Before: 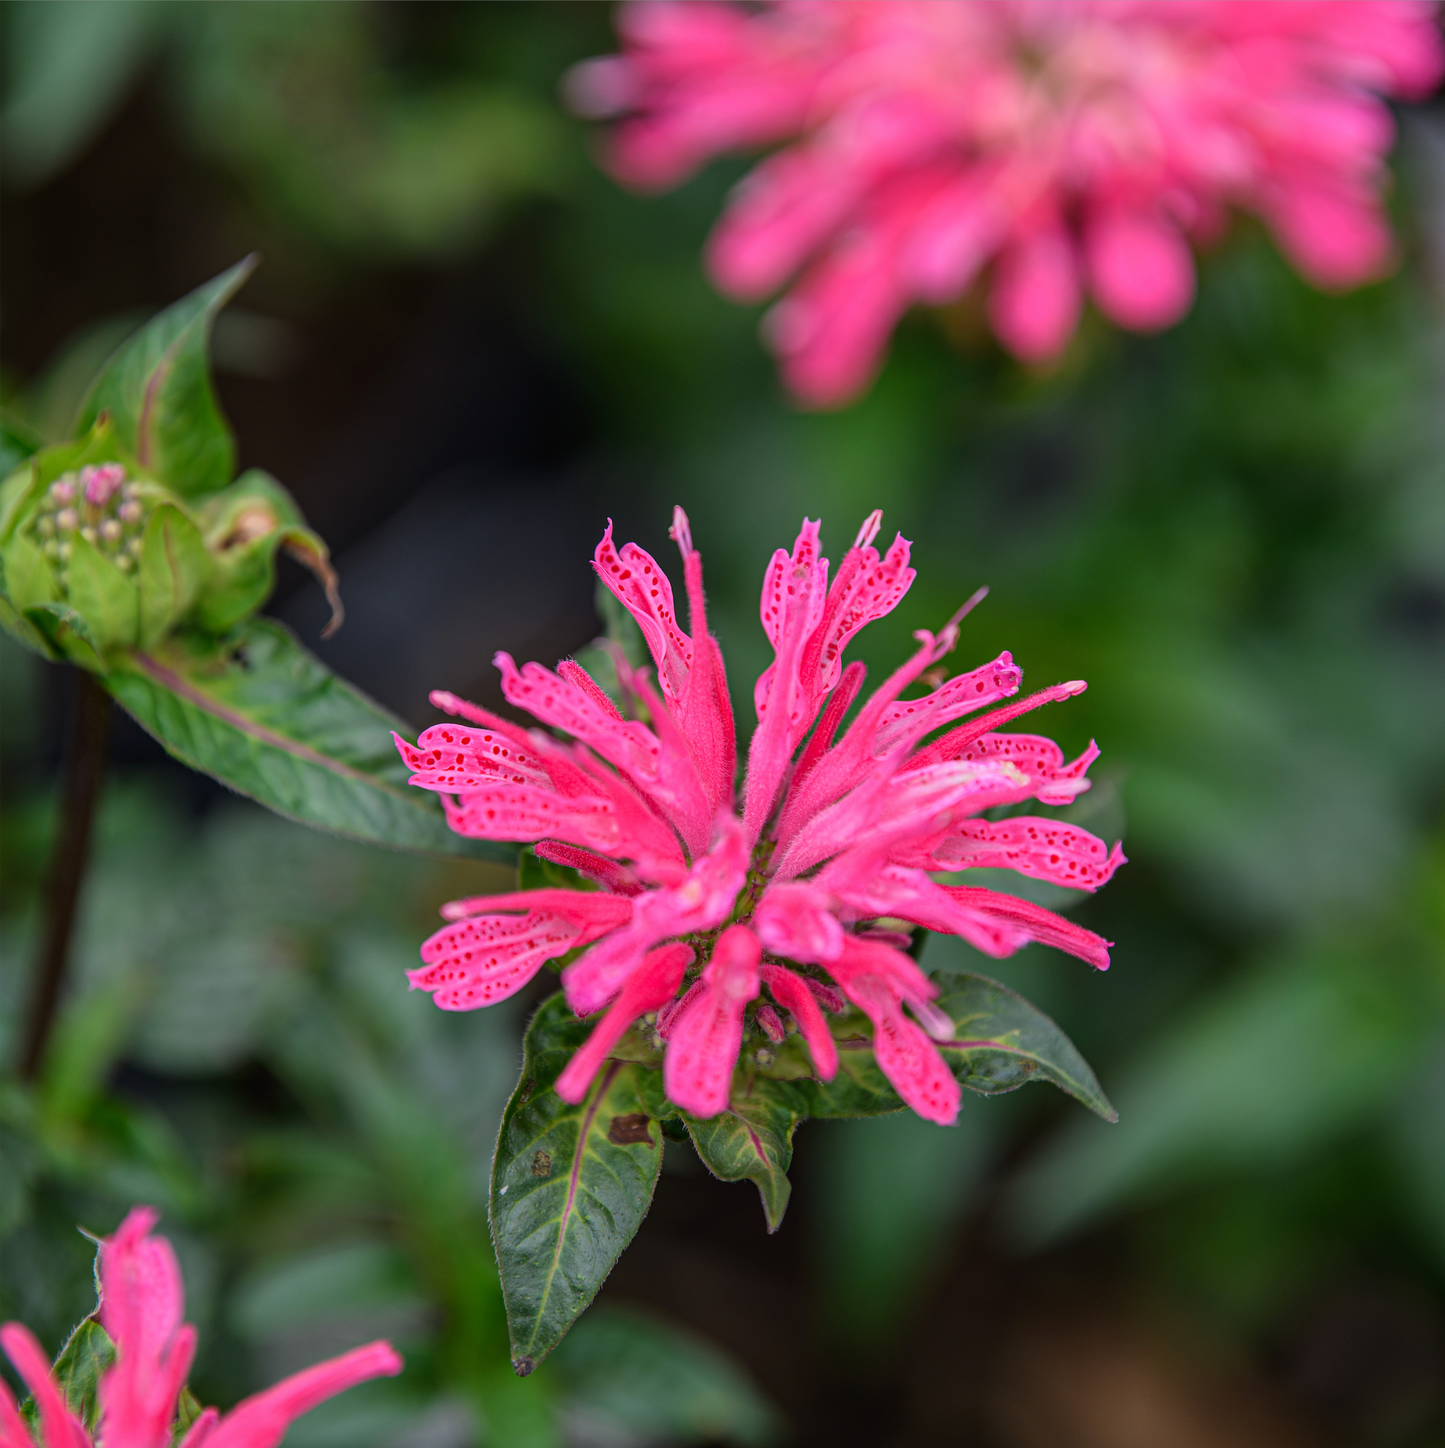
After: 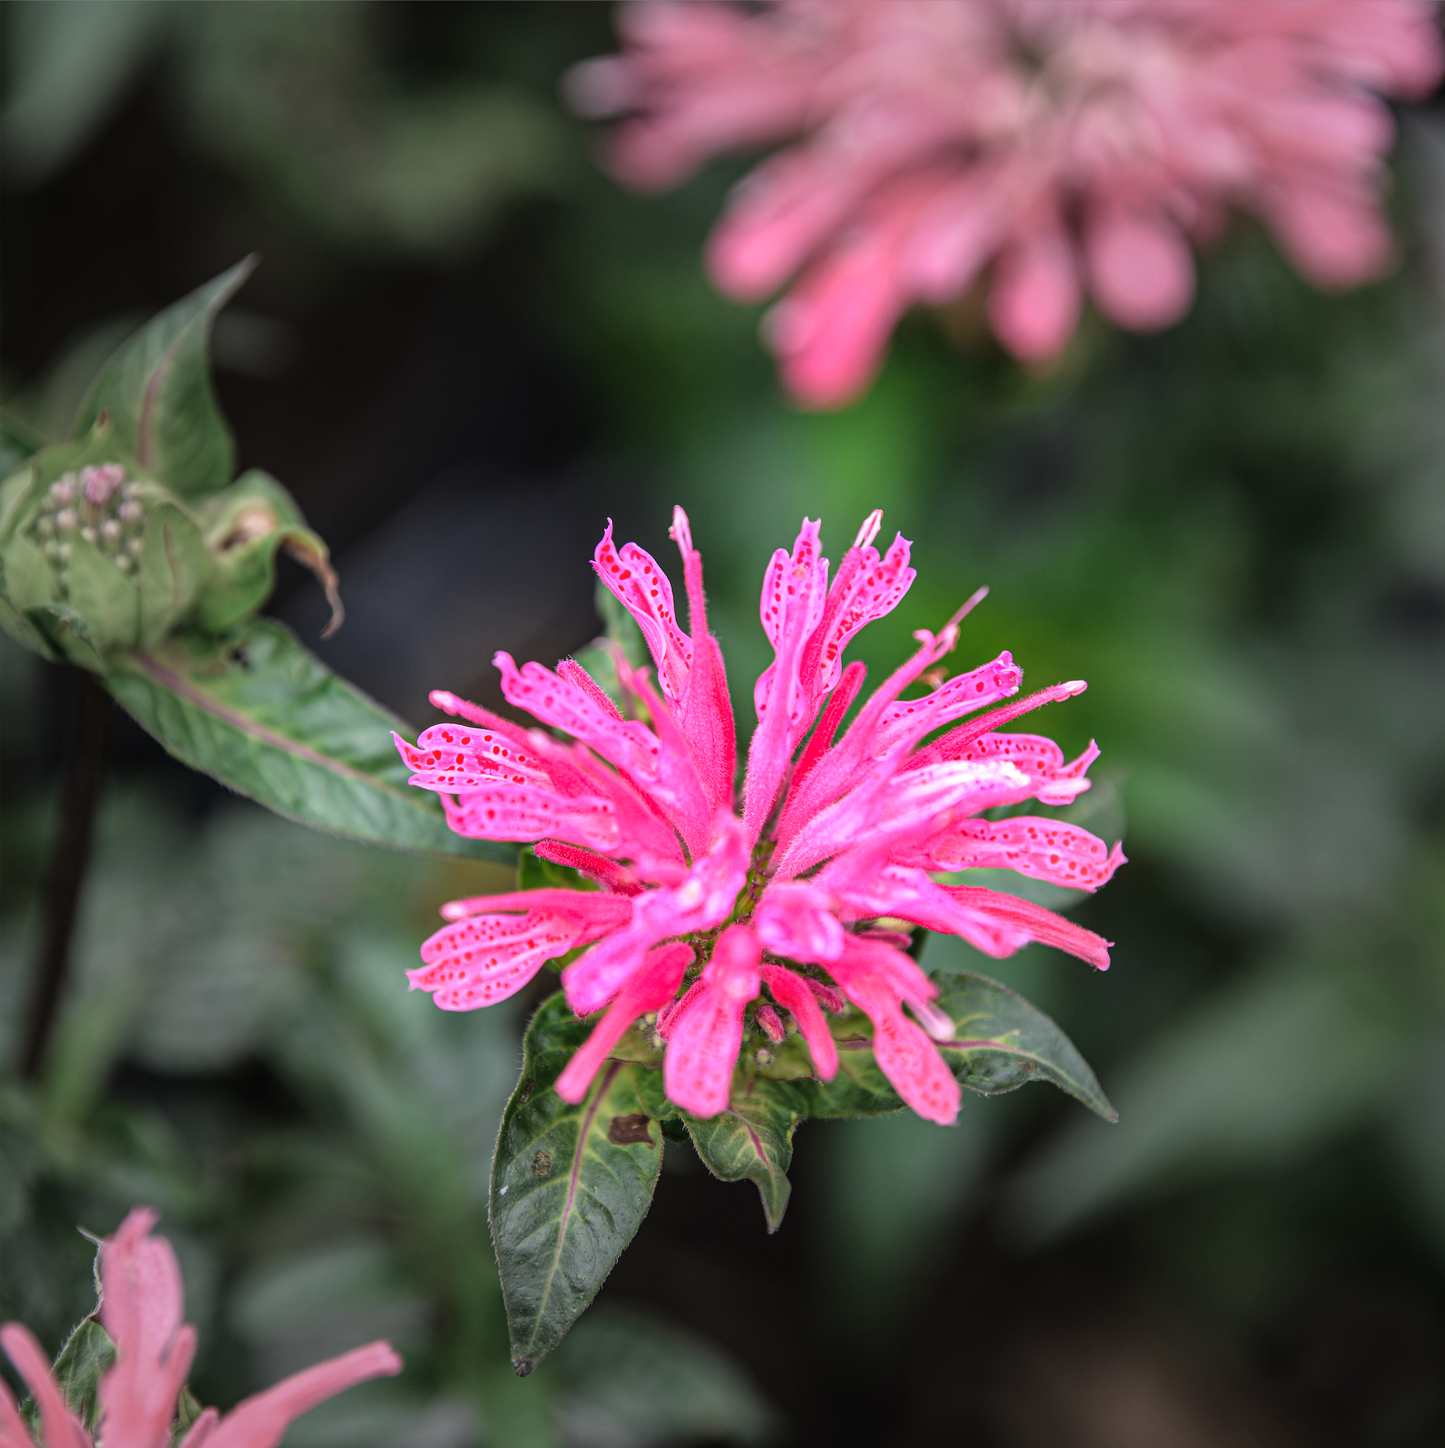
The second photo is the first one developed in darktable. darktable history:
exposure: black level correction -0.002, exposure 0.529 EV, compensate exposure bias true, compensate highlight preservation false
vignetting: fall-off start 39.79%, fall-off radius 40.68%, unbound false
shadows and highlights: shadows 11.89, white point adjustment 1.12, highlights color adjustment 0.687%, soften with gaussian
tone equalizer: -8 EV -0.381 EV, -7 EV -0.424 EV, -6 EV -0.312 EV, -5 EV -0.233 EV, -3 EV 0.238 EV, -2 EV 0.335 EV, -1 EV 0.379 EV, +0 EV 0.447 EV, mask exposure compensation -0.512 EV
